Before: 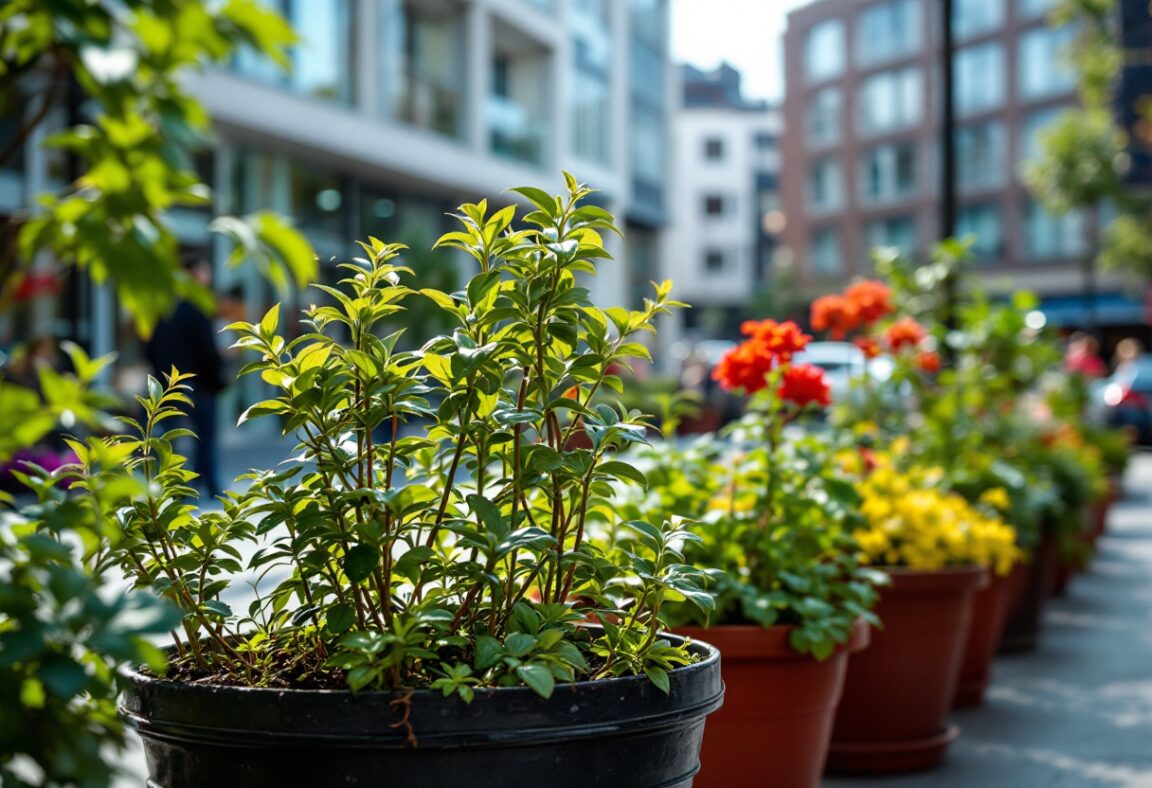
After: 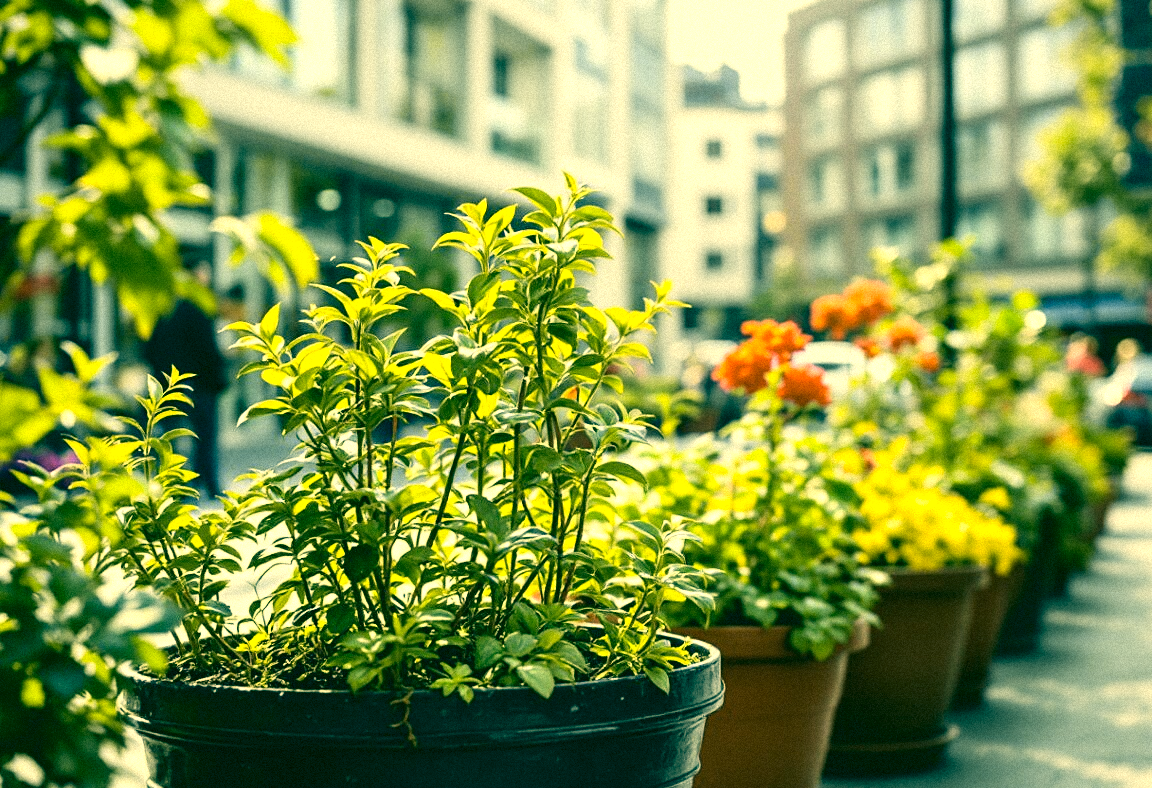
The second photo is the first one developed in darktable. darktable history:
sharpen: amount 0.2
tone curve: curves: ch0 [(0, 0) (0.765, 0.816) (1, 1)]; ch1 [(0, 0) (0.425, 0.464) (0.5, 0.5) (0.531, 0.522) (0.588, 0.575) (0.994, 0.939)]; ch2 [(0, 0) (0.398, 0.435) (0.455, 0.481) (0.501, 0.504) (0.529, 0.544) (0.584, 0.585) (1, 0.911)], color space Lab, independent channels
contrast brightness saturation: contrast 0.15, brightness 0.05
exposure: black level correction 0, exposure 0.7 EV, compensate exposure bias true, compensate highlight preservation false
color correction: highlights a* 1.83, highlights b* 34.02, shadows a* -36.68, shadows b* -5.48
grain: mid-tones bias 0%
